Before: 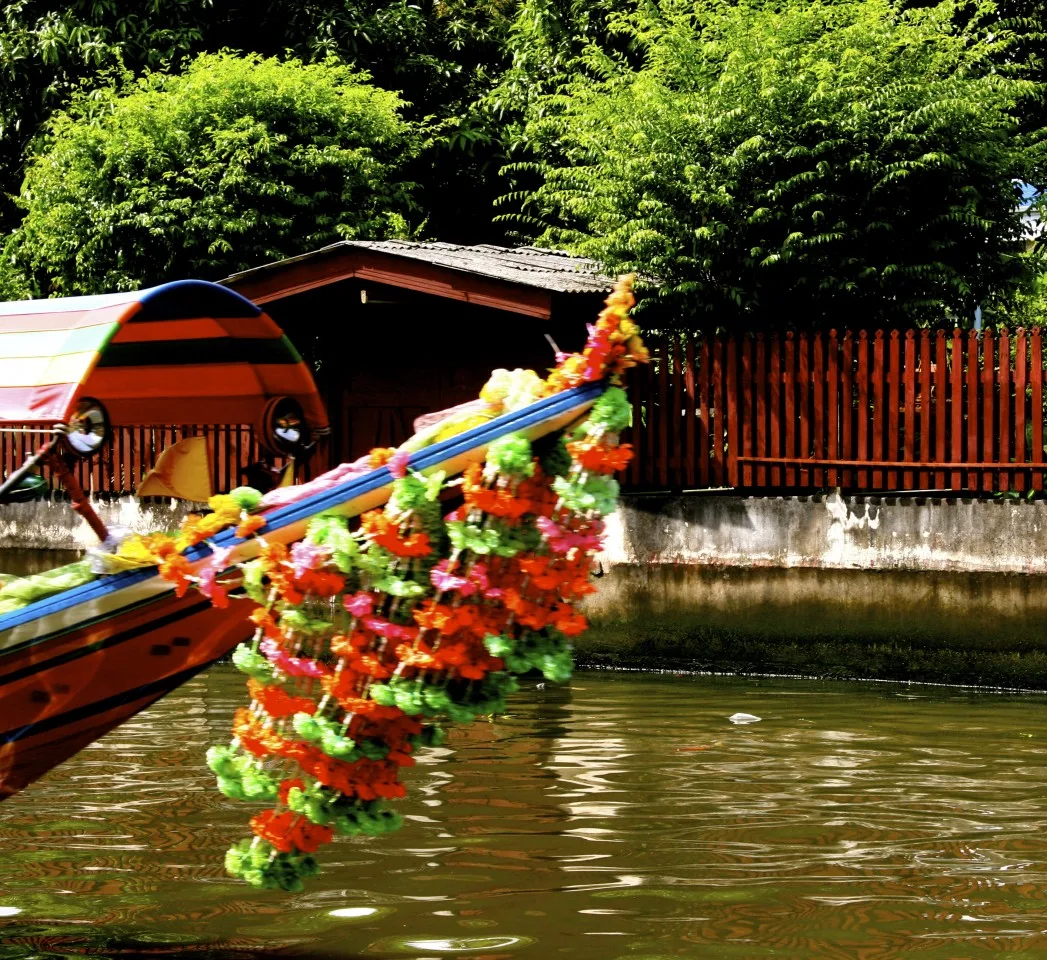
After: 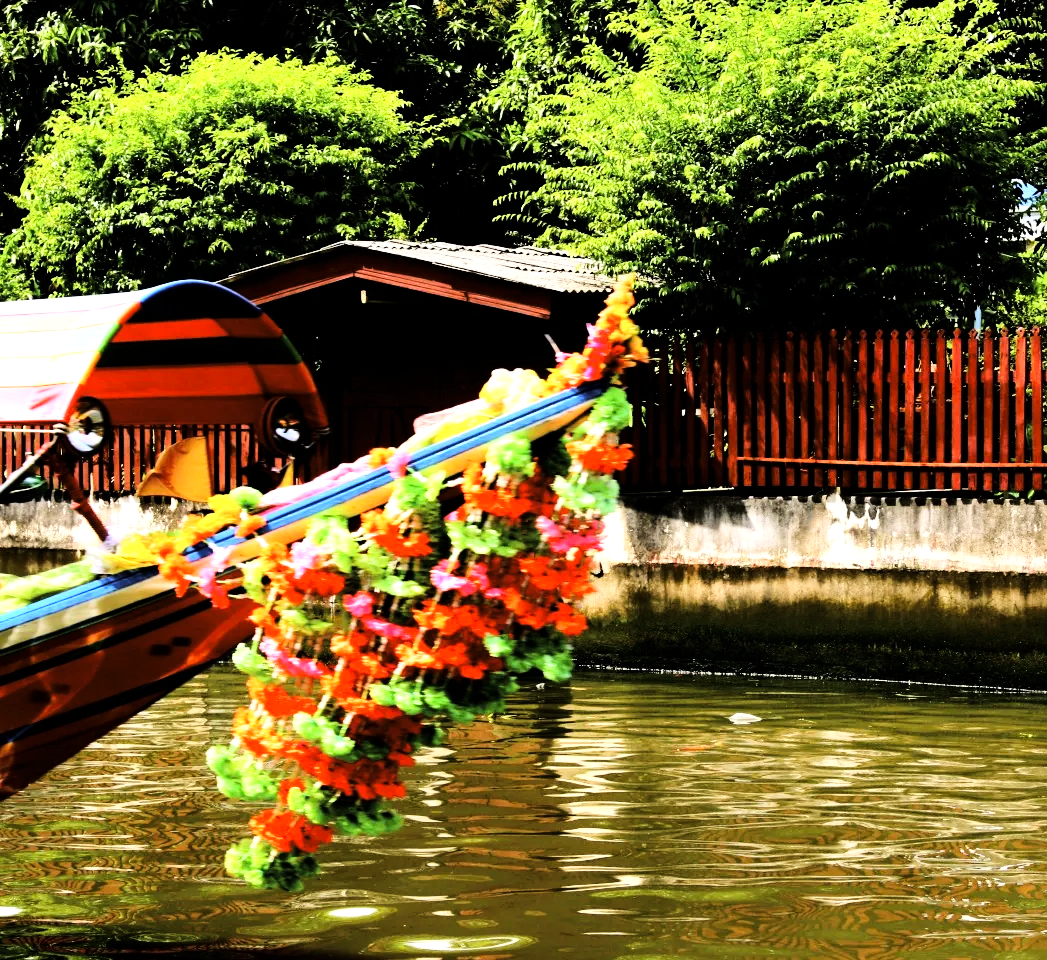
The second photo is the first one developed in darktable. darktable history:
tone equalizer: -8 EV -0.77 EV, -7 EV -0.716 EV, -6 EV -0.612 EV, -5 EV -0.392 EV, -3 EV 0.395 EV, -2 EV 0.6 EV, -1 EV 0.686 EV, +0 EV 0.745 EV, mask exposure compensation -0.486 EV
tone curve: curves: ch0 [(0, 0) (0.104, 0.068) (0.236, 0.227) (0.46, 0.576) (0.657, 0.796) (0.861, 0.932) (1, 0.981)]; ch1 [(0, 0) (0.353, 0.344) (0.434, 0.382) (0.479, 0.476) (0.502, 0.504) (0.544, 0.534) (0.57, 0.57) (0.586, 0.603) (0.618, 0.631) (0.657, 0.679) (1, 1)]; ch2 [(0, 0) (0.34, 0.314) (0.434, 0.43) (0.5, 0.511) (0.528, 0.545) (0.557, 0.573) (0.573, 0.618) (0.628, 0.751) (1, 1)], color space Lab, linked channels, preserve colors none
